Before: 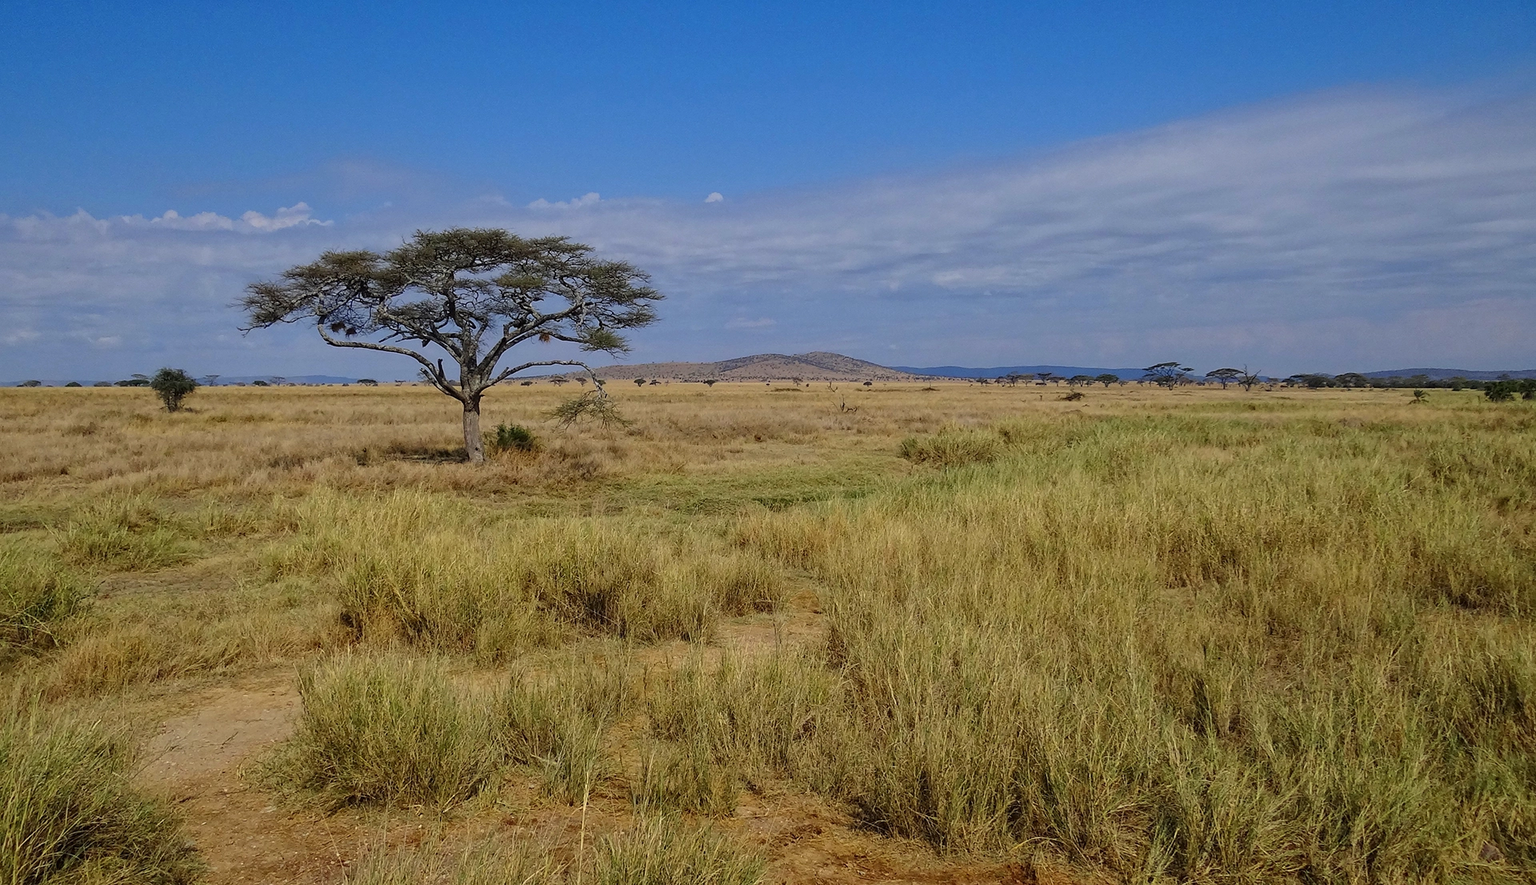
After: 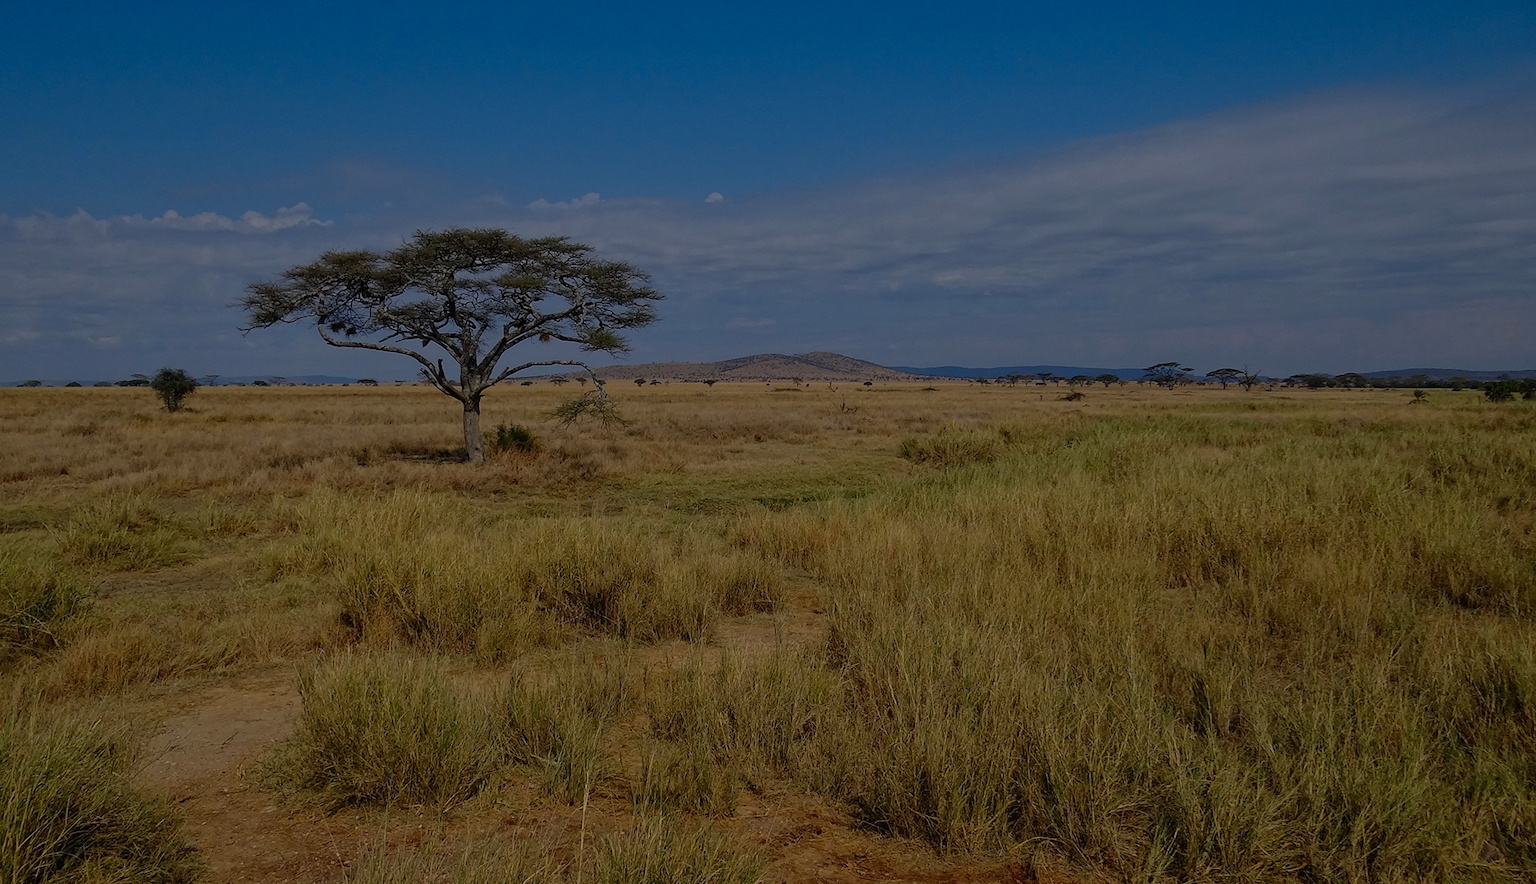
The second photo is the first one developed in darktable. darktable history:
color zones: curves: ch1 [(0.235, 0.558) (0.75, 0.5)]; ch2 [(0.25, 0.462) (0.749, 0.457)]
exposure: exposure -1.38 EV, compensate highlight preservation false
